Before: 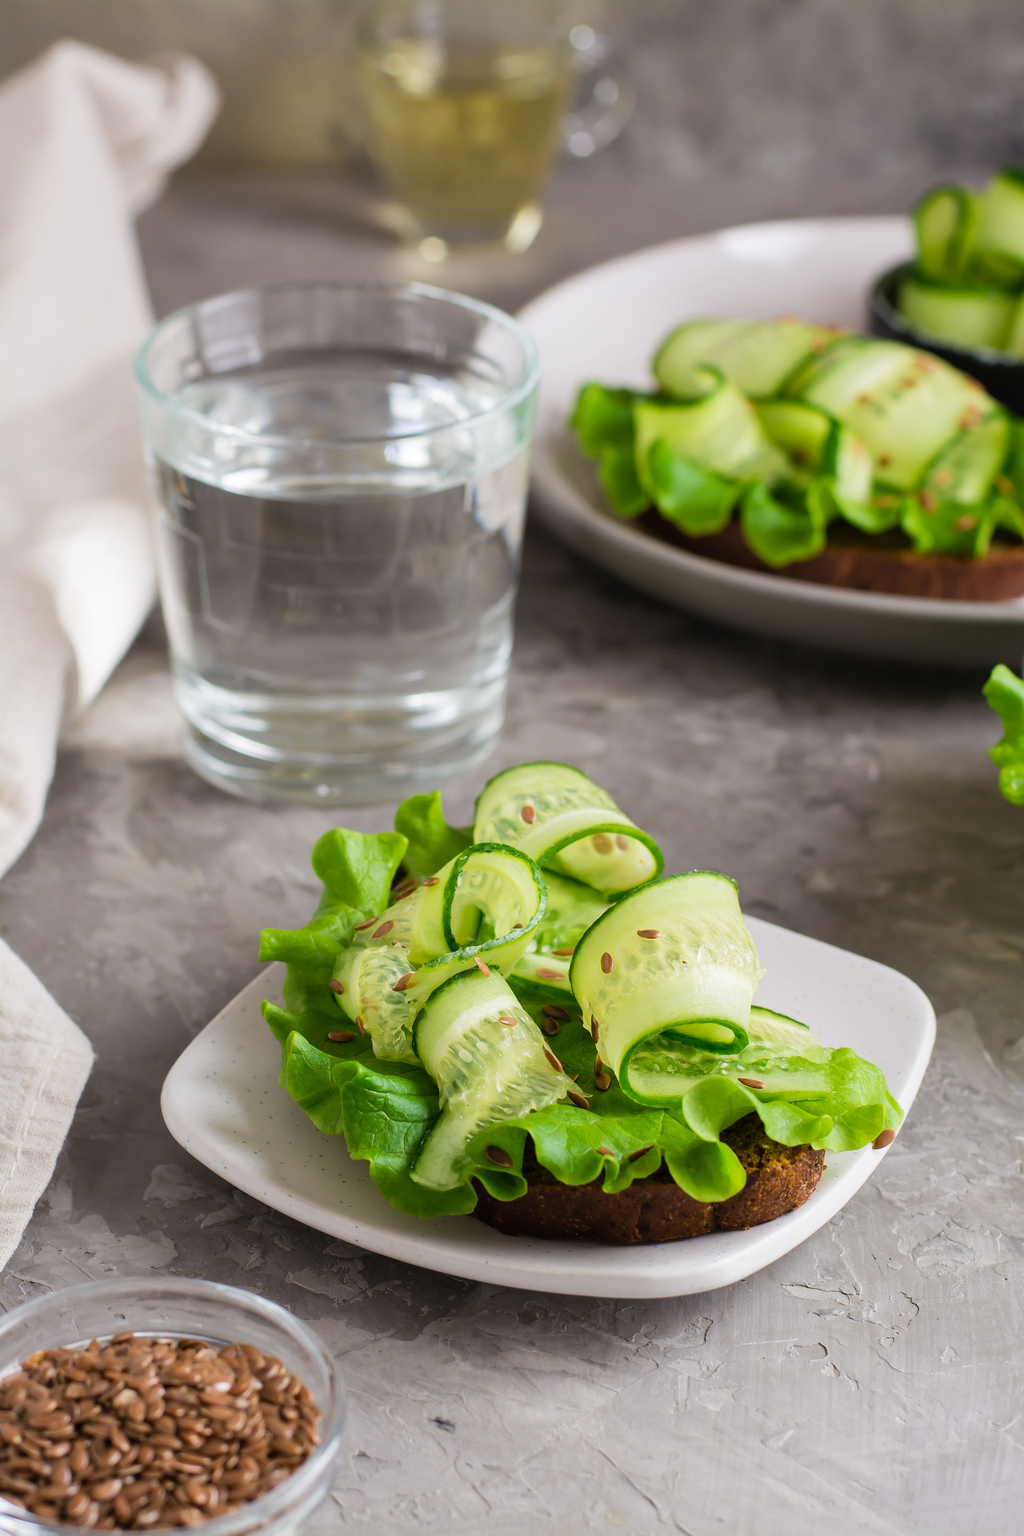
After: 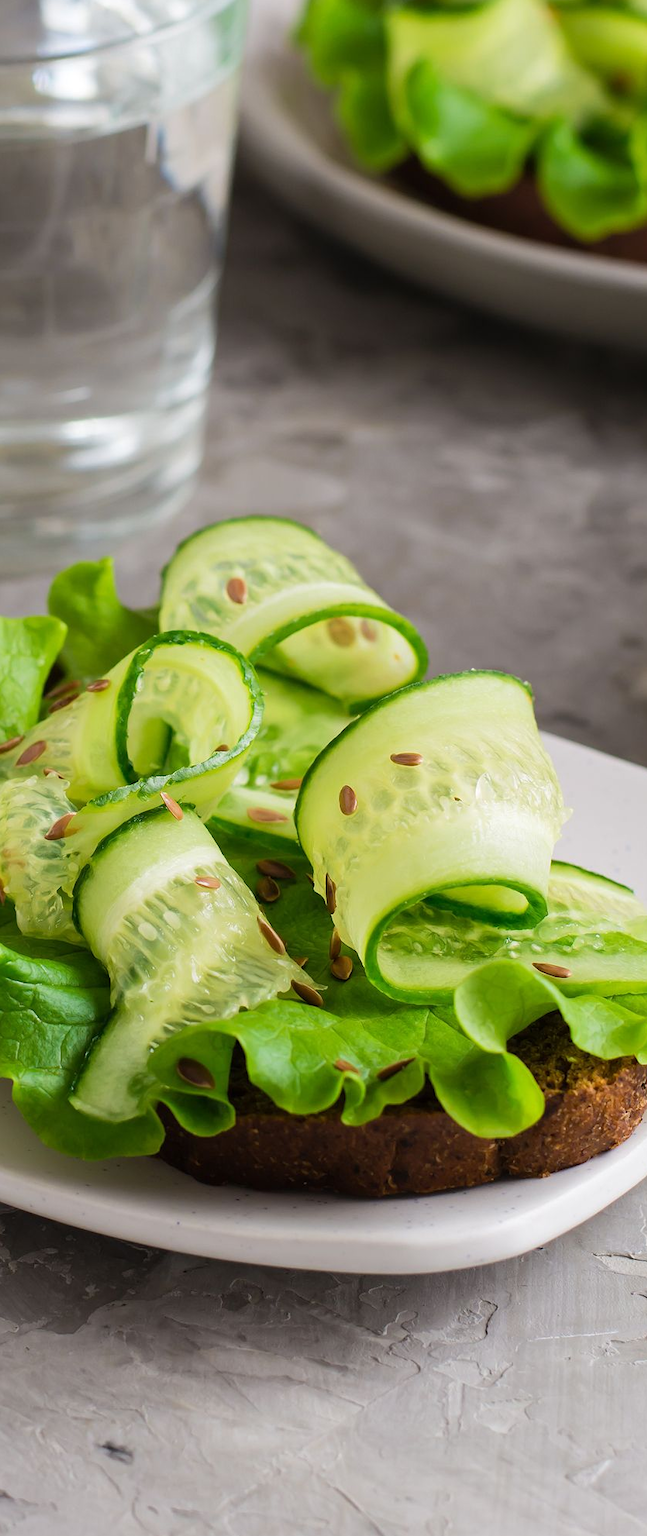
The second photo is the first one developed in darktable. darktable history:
tone equalizer: edges refinement/feathering 500, mask exposure compensation -1.57 EV, preserve details guided filter
crop: left 35.256%, top 25.831%, right 20%, bottom 3.382%
